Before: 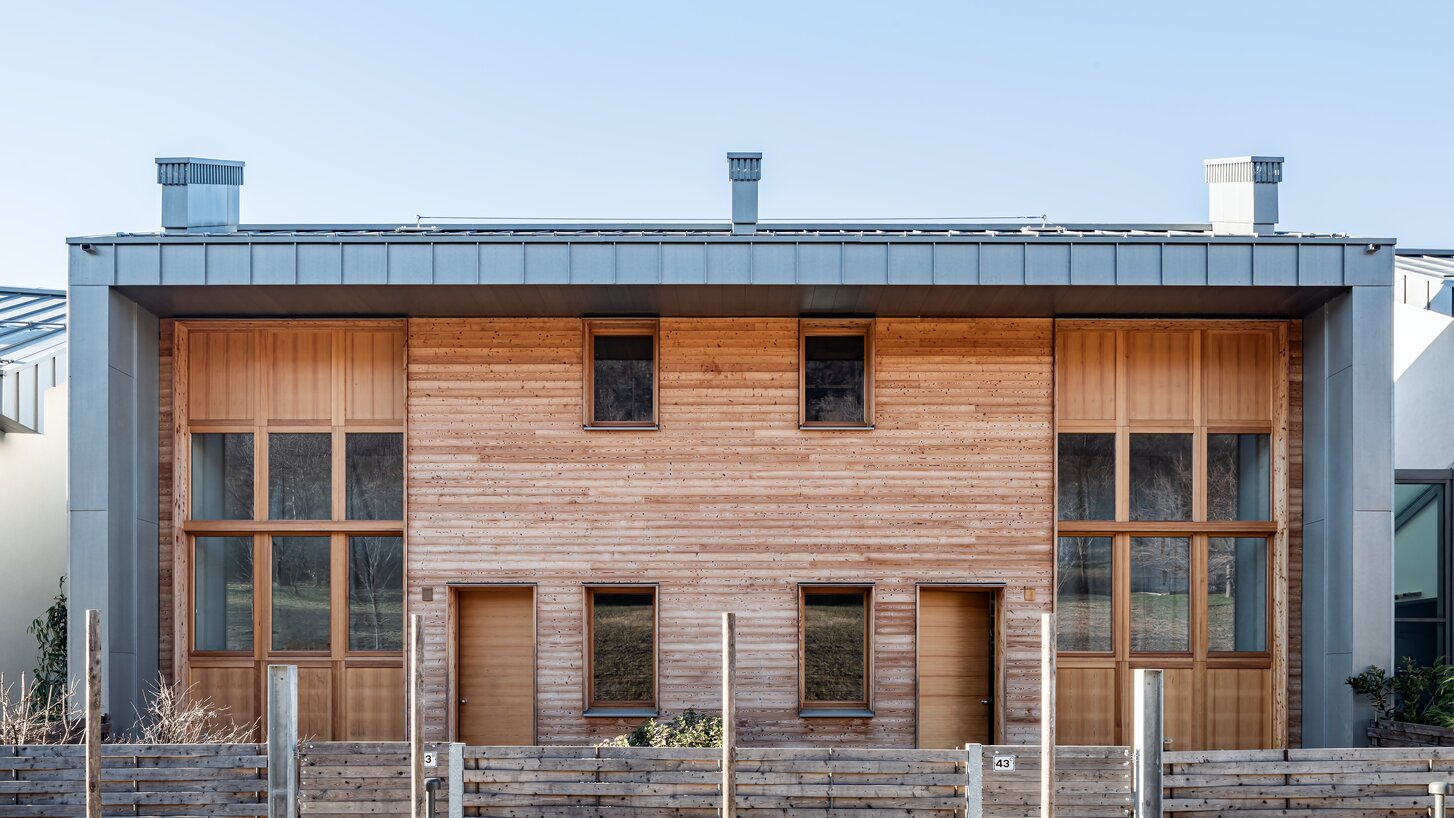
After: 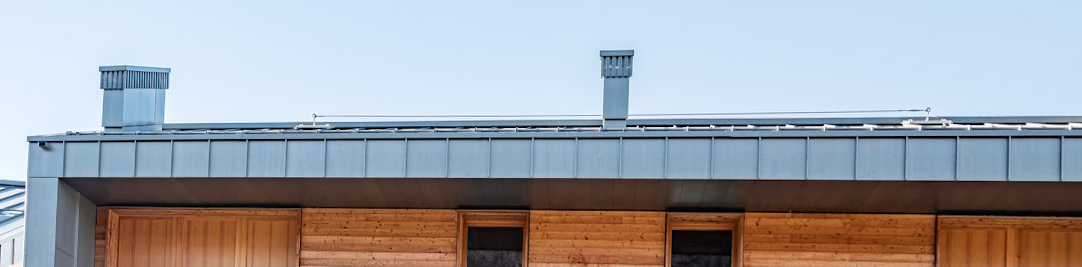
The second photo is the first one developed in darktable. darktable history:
rotate and perspective: rotation 1.69°, lens shift (vertical) -0.023, lens shift (horizontal) -0.291, crop left 0.025, crop right 0.988, crop top 0.092, crop bottom 0.842
crop: left 0.579%, top 7.627%, right 23.167%, bottom 54.275%
